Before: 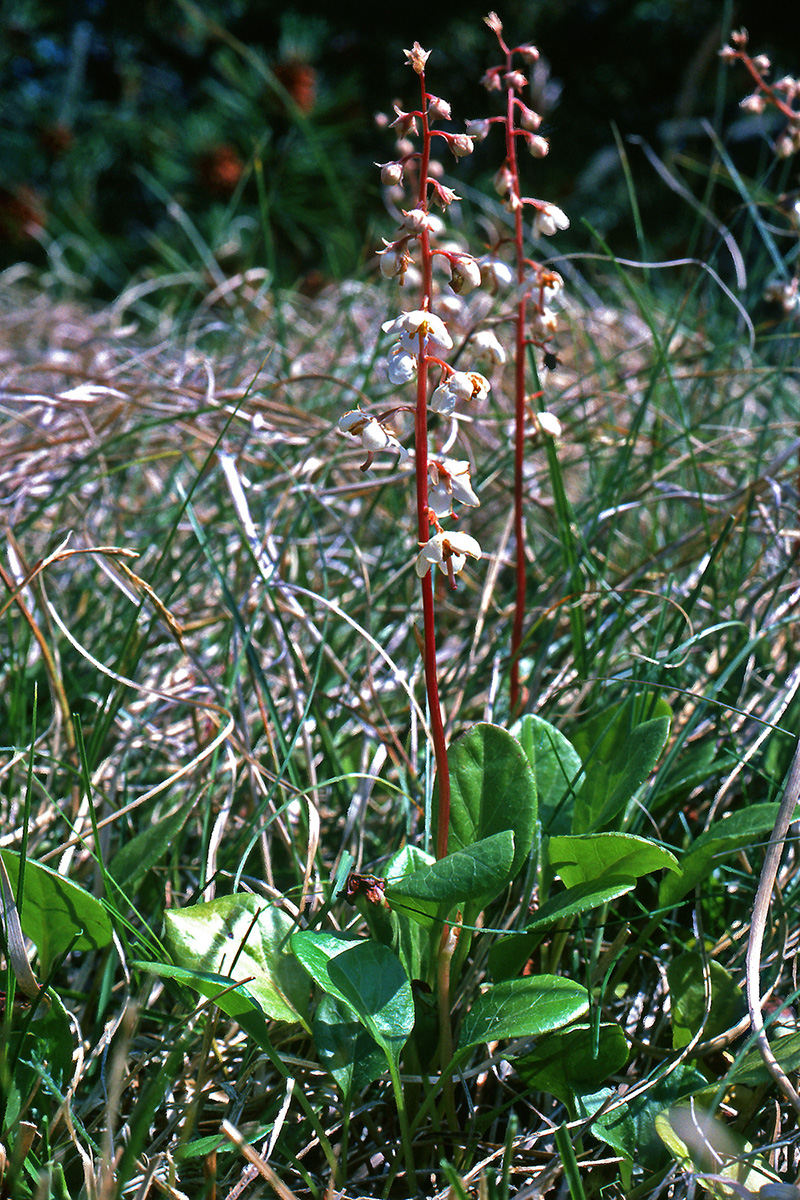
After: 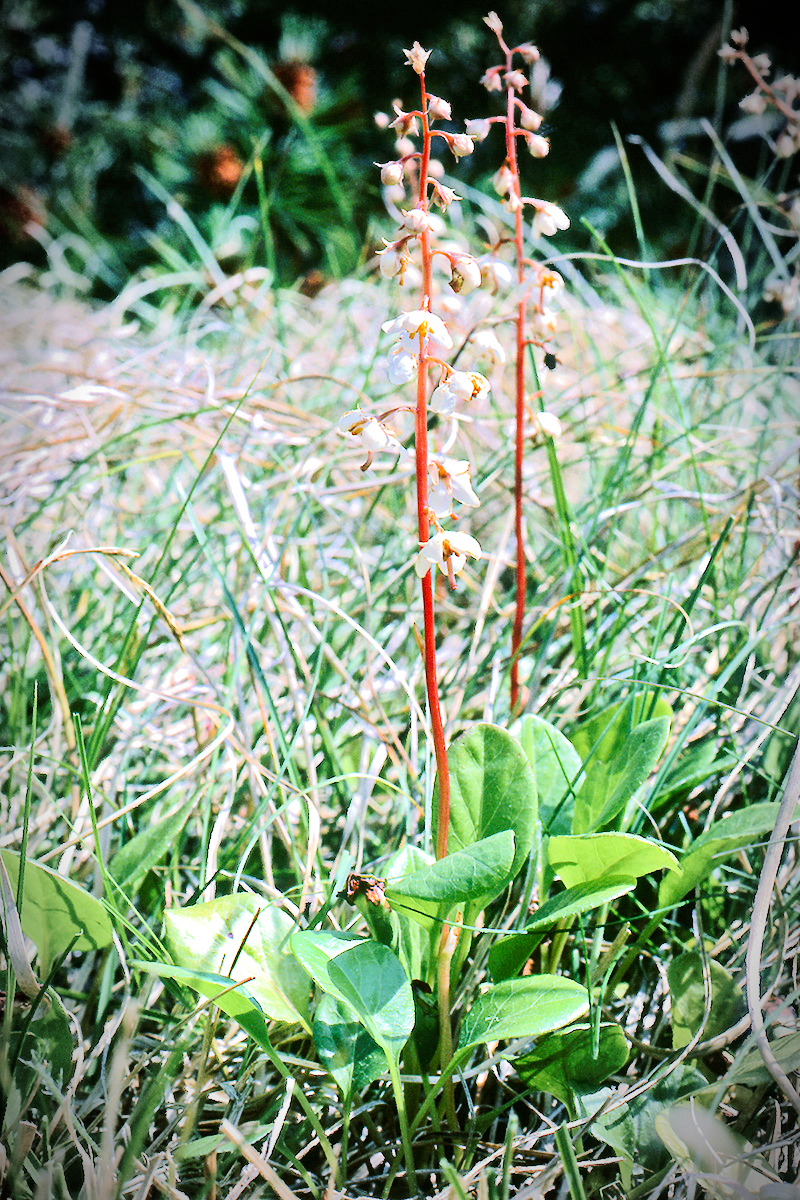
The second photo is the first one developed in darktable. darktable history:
tone curve: curves: ch0 [(0, 0) (0.003, 0.003) (0.011, 0.014) (0.025, 0.031) (0.044, 0.055) (0.069, 0.086) (0.1, 0.124) (0.136, 0.168) (0.177, 0.22) (0.224, 0.278) (0.277, 0.344) (0.335, 0.426) (0.399, 0.515) (0.468, 0.597) (0.543, 0.672) (0.623, 0.746) (0.709, 0.815) (0.801, 0.881) (0.898, 0.939) (1, 1)], preserve colors none
tone equalizer: -7 EV 0.154 EV, -6 EV 0.609 EV, -5 EV 1.12 EV, -4 EV 1.34 EV, -3 EV 1.13 EV, -2 EV 0.6 EV, -1 EV 0.15 EV, edges refinement/feathering 500, mask exposure compensation -1.57 EV, preserve details no
vignetting: brightness -0.733, saturation -0.481, automatic ratio true
